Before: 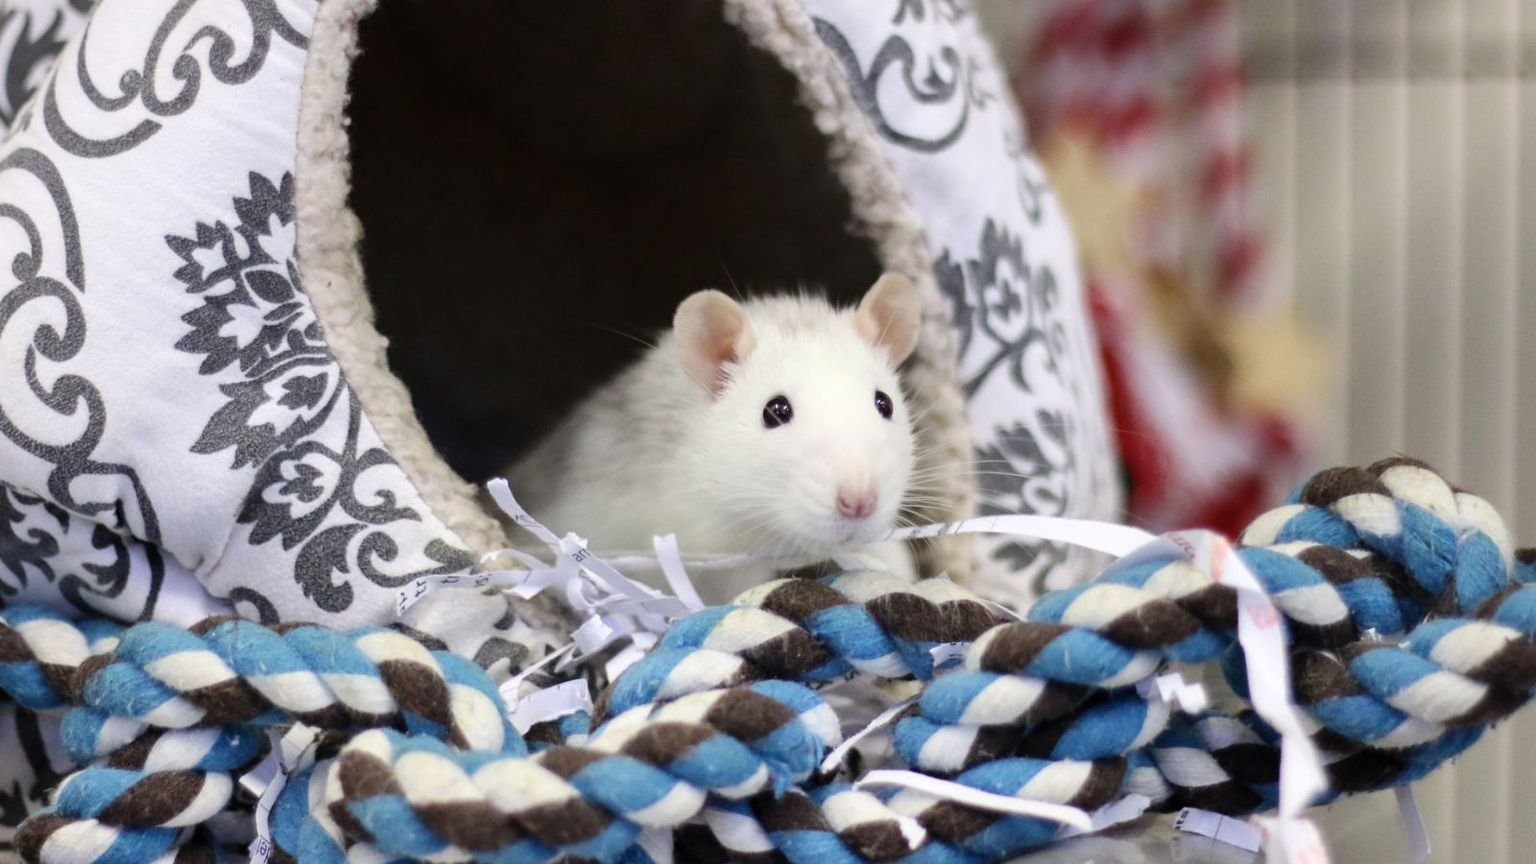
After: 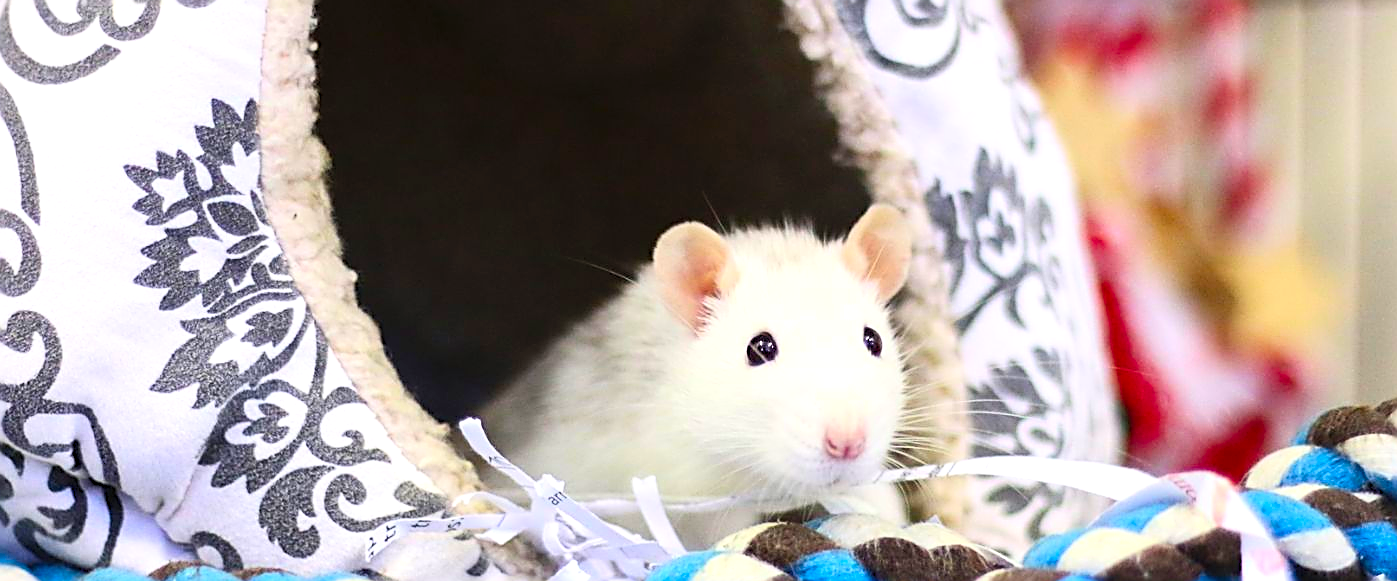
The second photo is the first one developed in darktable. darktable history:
crop: left 3.015%, top 8.969%, right 9.647%, bottom 26.457%
contrast brightness saturation: contrast 0.2, brightness 0.2, saturation 0.8
levels: levels [0, 0.476, 0.951]
sharpen: amount 1
